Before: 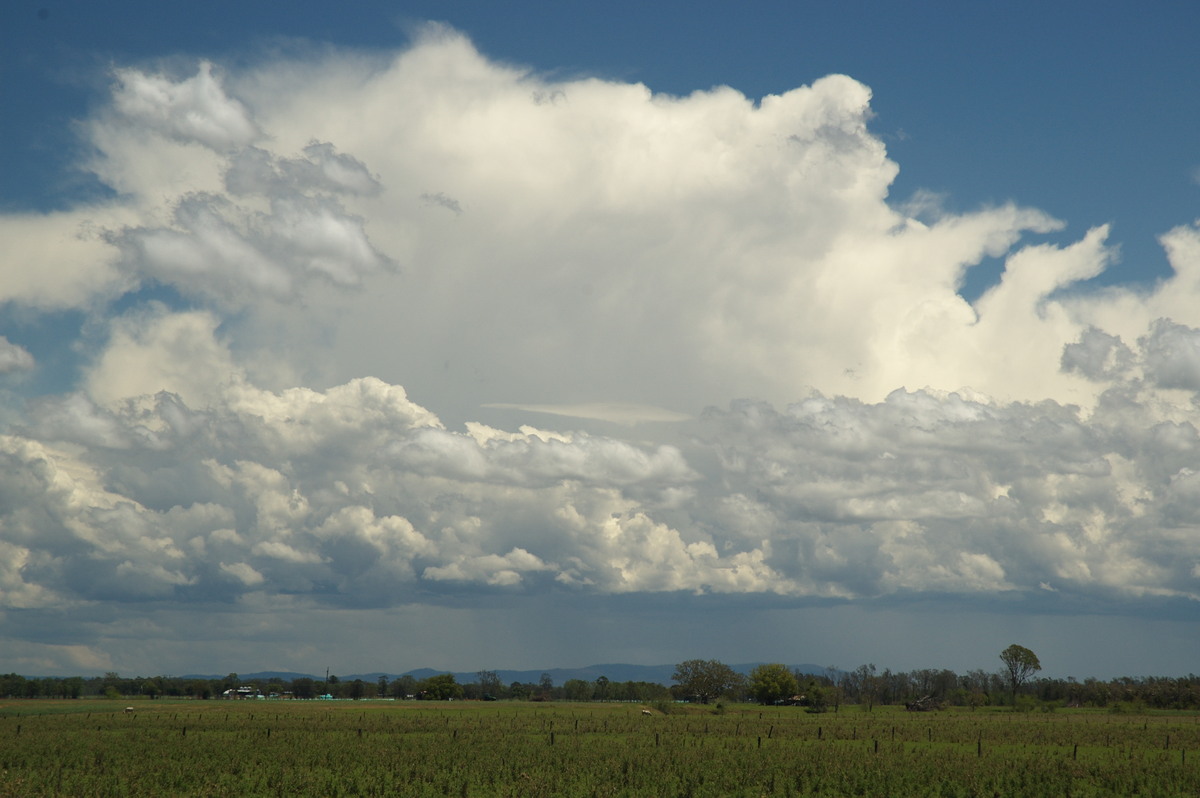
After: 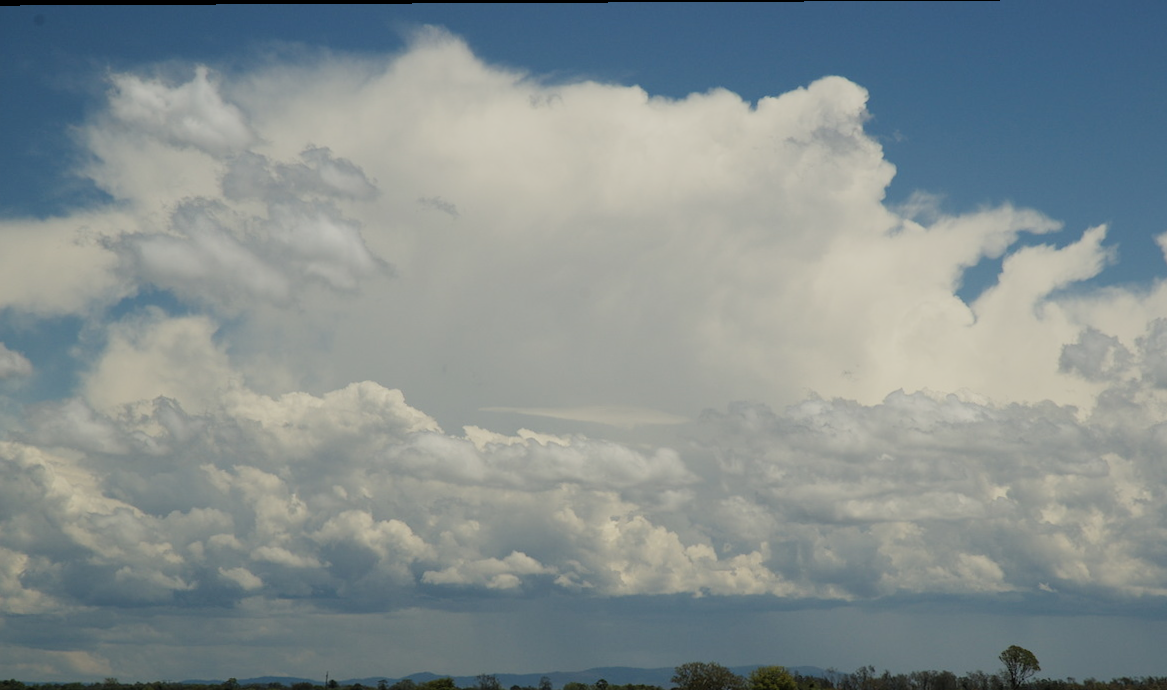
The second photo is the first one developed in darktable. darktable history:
filmic rgb: black relative exposure -7.65 EV, white relative exposure 4.56 EV, hardness 3.61, iterations of high-quality reconstruction 0
crop and rotate: angle 0.292°, left 0.363%, right 2.666%, bottom 14.18%
